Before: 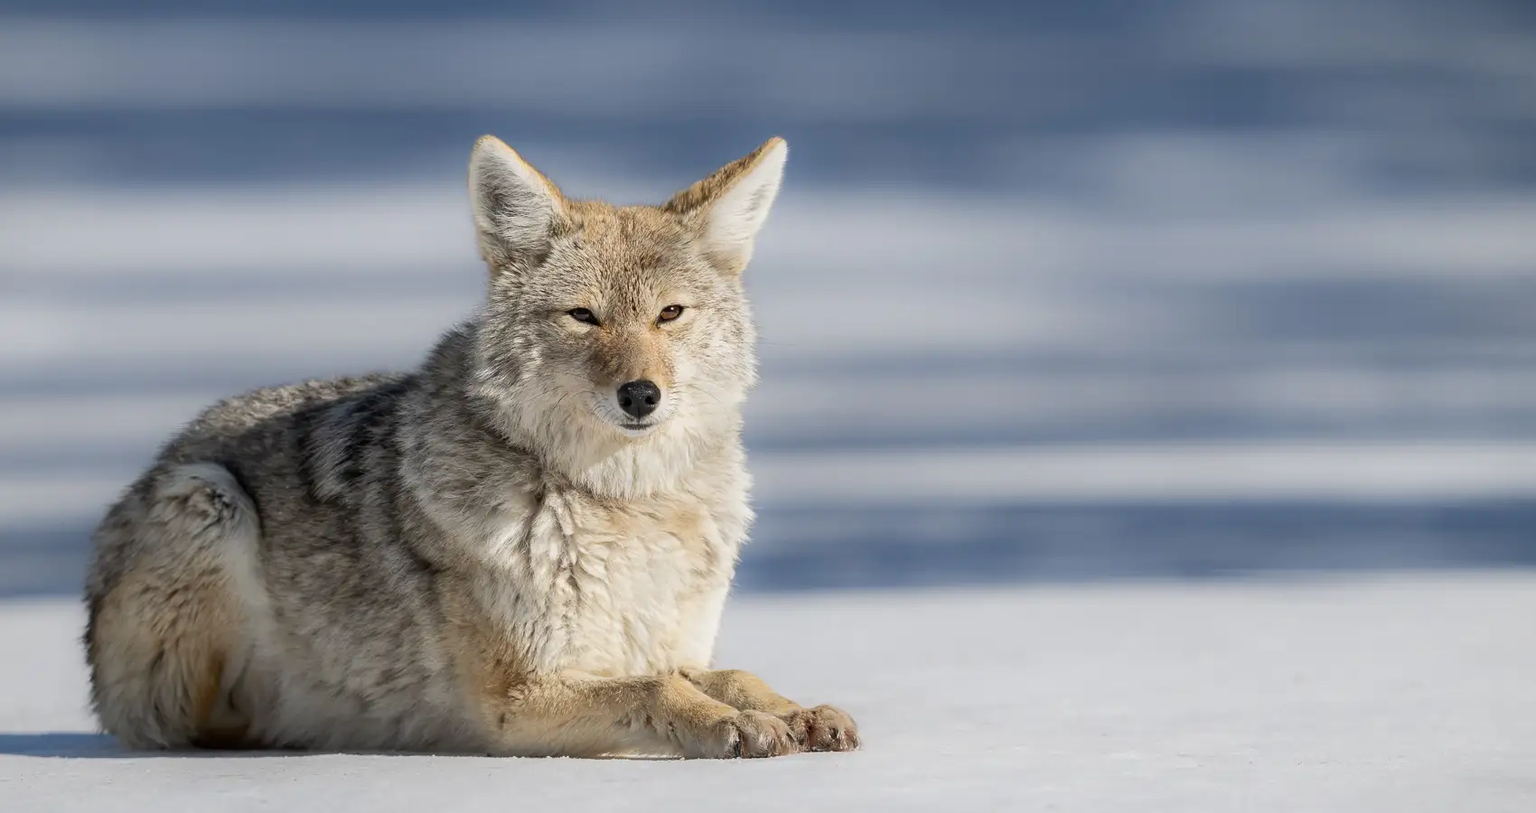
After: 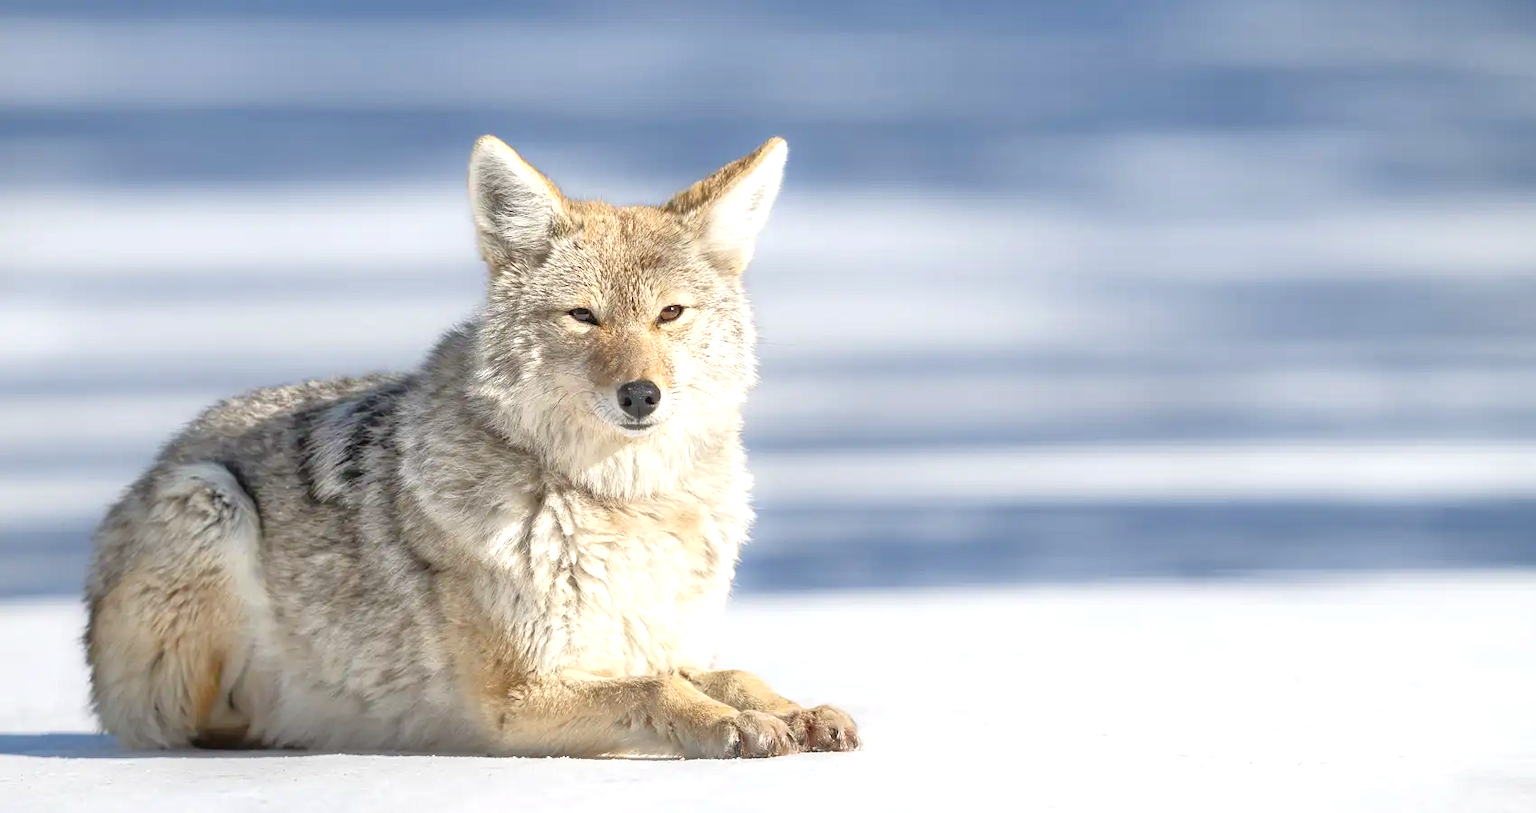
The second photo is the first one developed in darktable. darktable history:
tone equalizer: -7 EV 0.15 EV, -6 EV 0.6 EV, -5 EV 1.15 EV, -4 EV 1.33 EV, -3 EV 1.15 EV, -2 EV 0.6 EV, -1 EV 0.15 EV, mask exposure compensation -0.5 EV
exposure: black level correction -0.002, exposure 0.708 EV, compensate exposure bias true, compensate highlight preservation false
